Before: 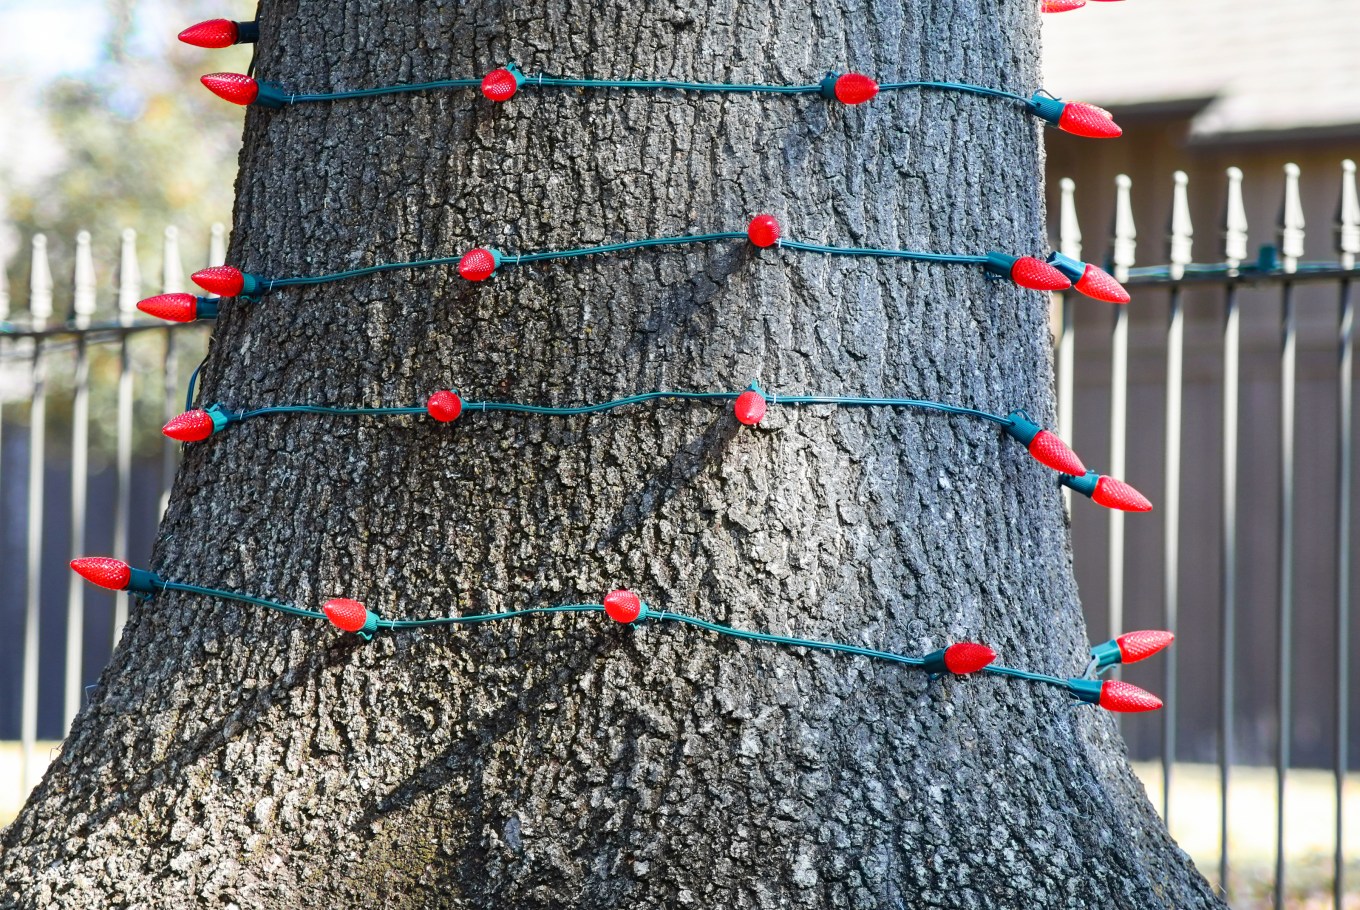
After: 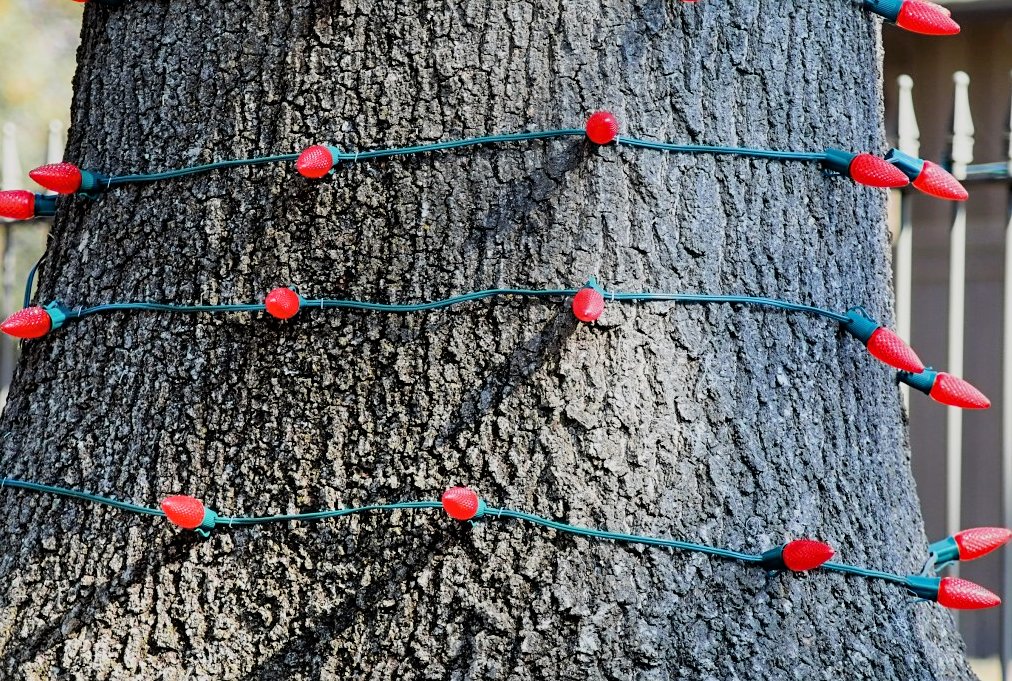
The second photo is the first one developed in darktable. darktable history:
crop and rotate: left 11.944%, top 11.421%, right 13.631%, bottom 13.735%
sharpen: amount 0.201
filmic rgb: black relative exposure -7.75 EV, white relative exposure 4.39 EV, target black luminance 0%, hardness 3.76, latitude 50.76%, contrast 1.068, highlights saturation mix 8.84%, shadows ↔ highlights balance -0.238%, color science v6 (2022)
shadows and highlights: shadows 47.9, highlights -40.69, soften with gaussian
